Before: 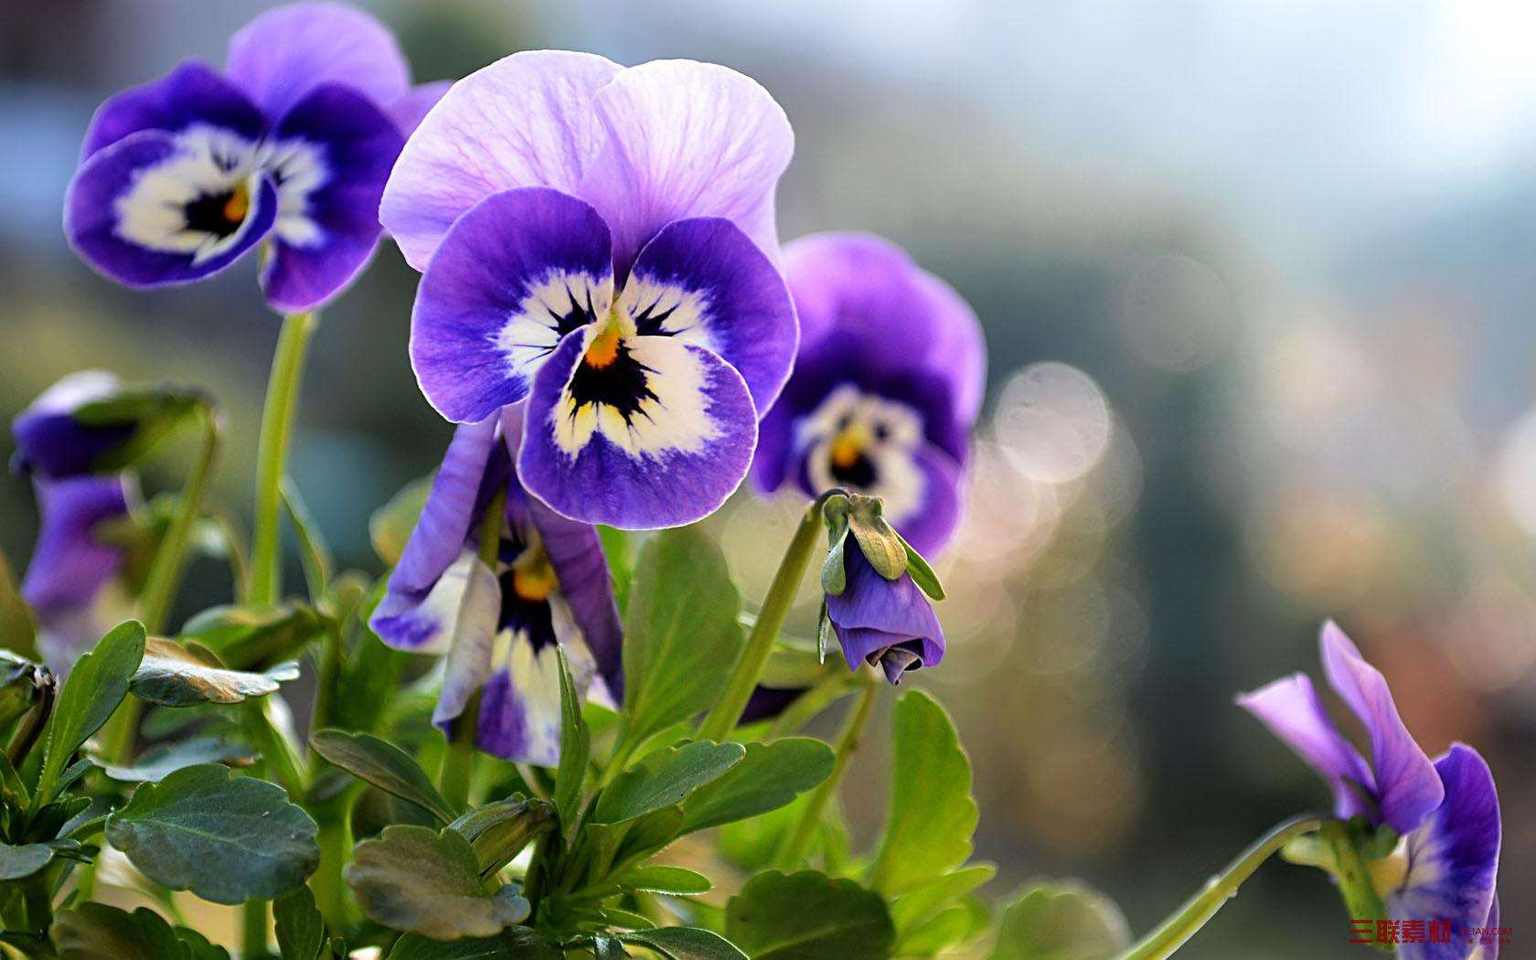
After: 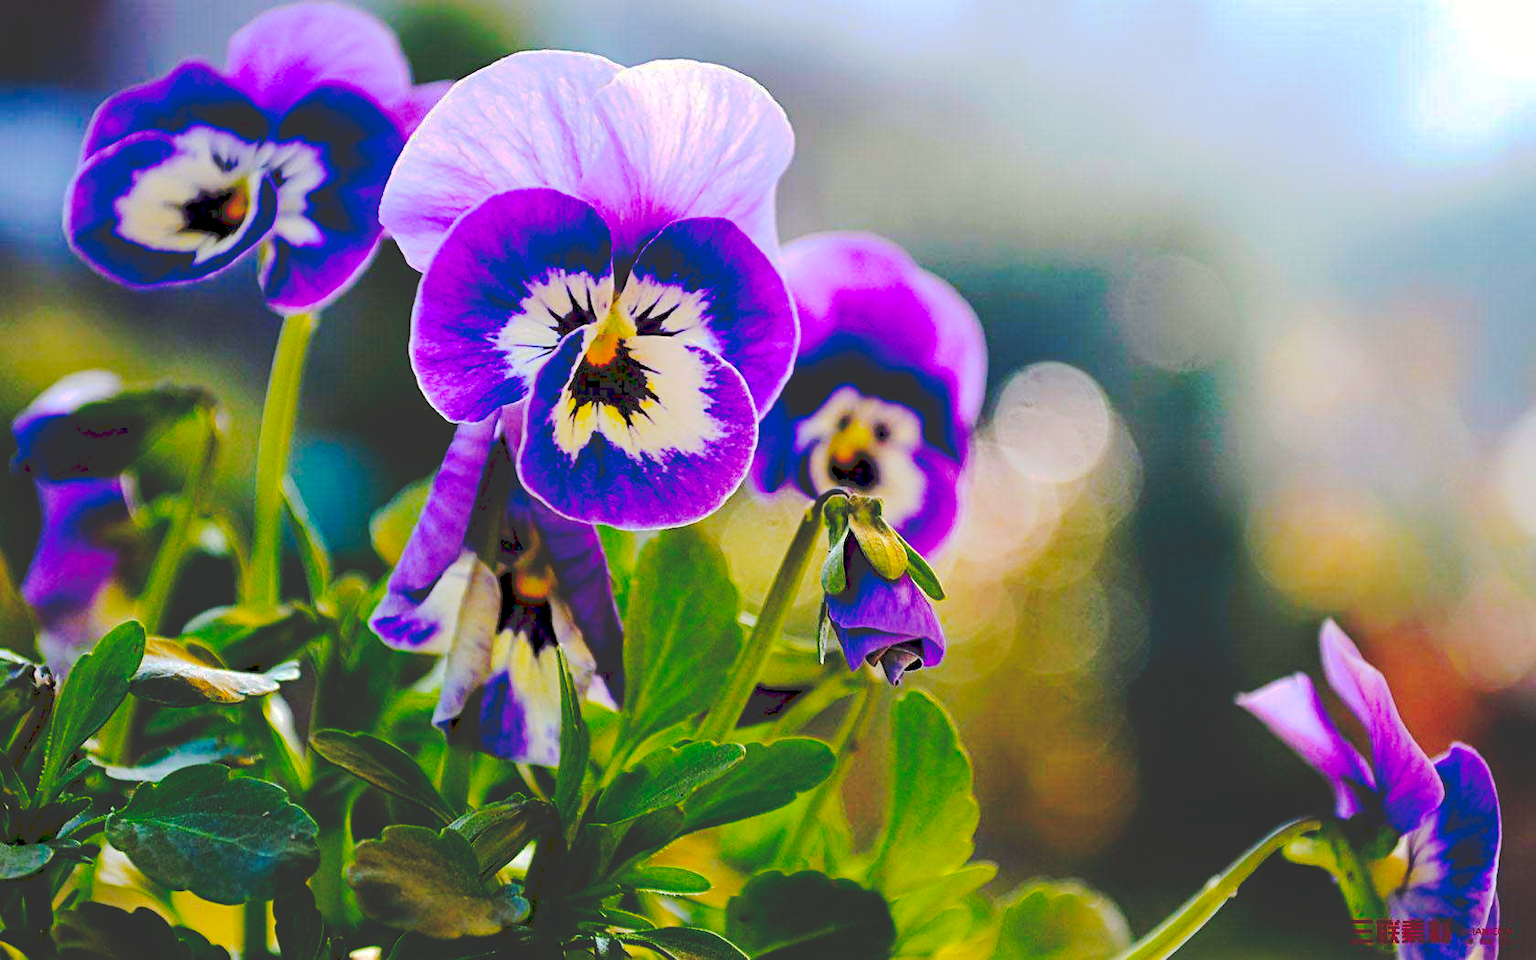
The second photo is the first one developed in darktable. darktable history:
color balance rgb: perceptual saturation grading › global saturation 30%, global vibrance 20%
haze removal: strength 0.29, distance 0.25, compatibility mode true, adaptive false
tone curve: curves: ch0 [(0, 0) (0.003, 0.198) (0.011, 0.198) (0.025, 0.198) (0.044, 0.198) (0.069, 0.201) (0.1, 0.202) (0.136, 0.207) (0.177, 0.212) (0.224, 0.222) (0.277, 0.27) (0.335, 0.332) (0.399, 0.422) (0.468, 0.542) (0.543, 0.626) (0.623, 0.698) (0.709, 0.764) (0.801, 0.82) (0.898, 0.863) (1, 1)], preserve colors none
